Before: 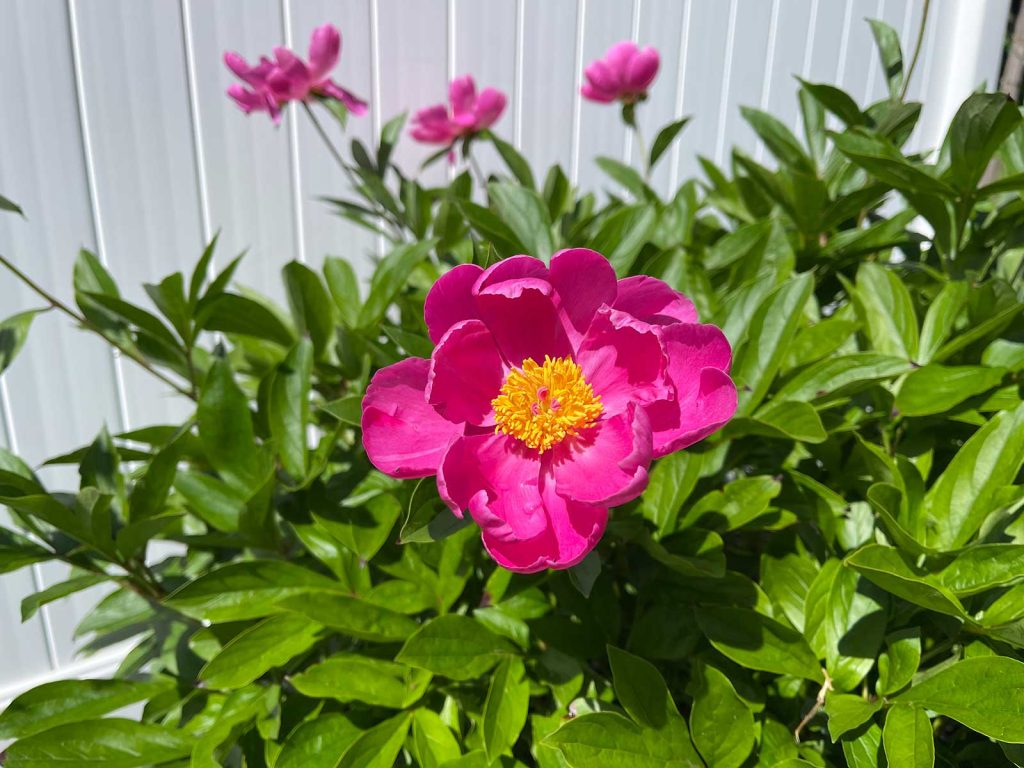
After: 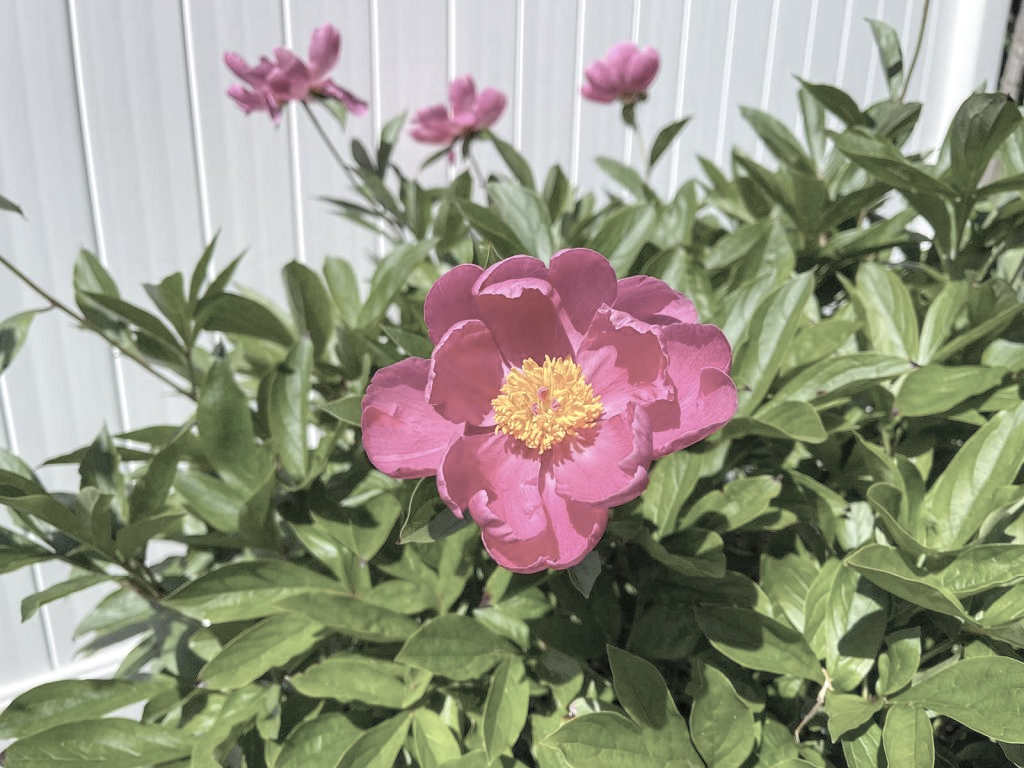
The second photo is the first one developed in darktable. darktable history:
contrast brightness saturation: brightness 0.182, saturation -0.504
local contrast: on, module defaults
